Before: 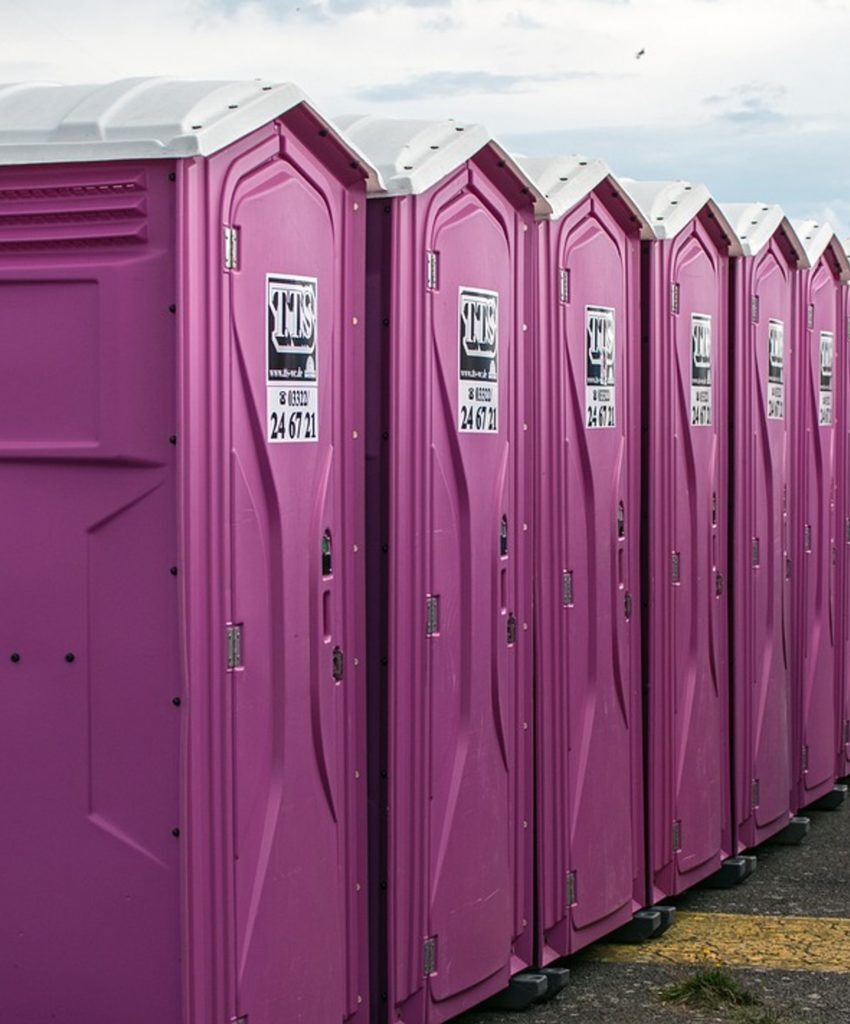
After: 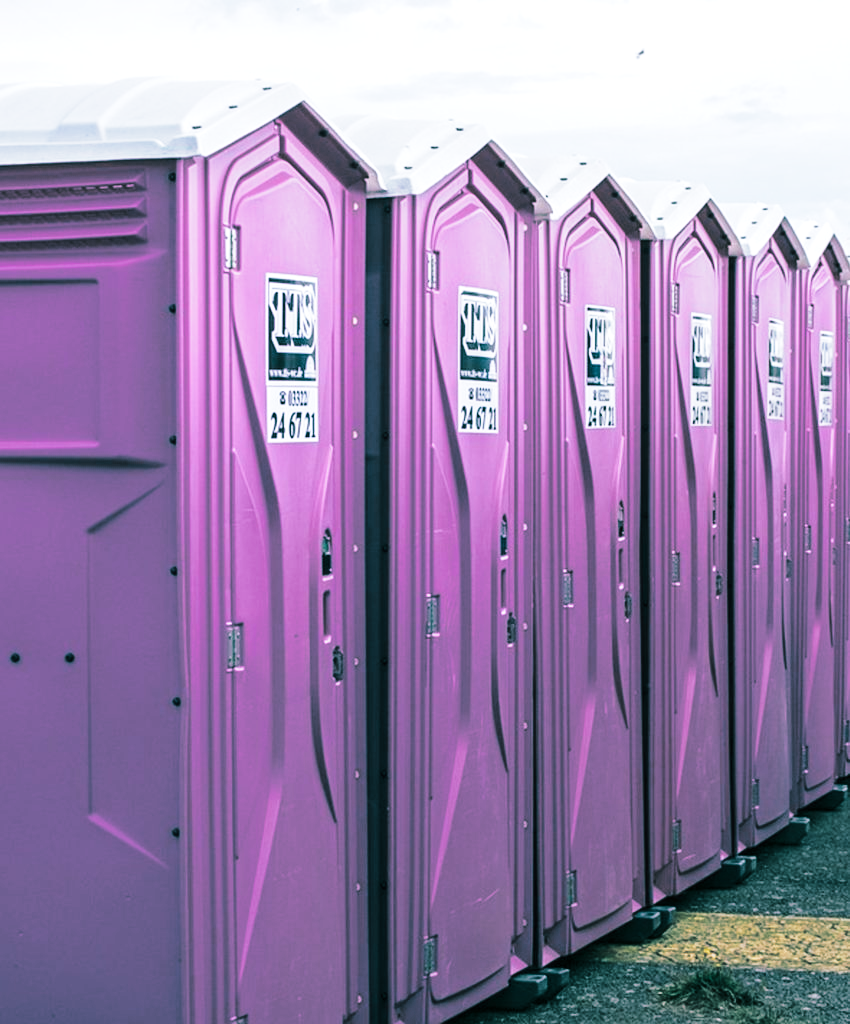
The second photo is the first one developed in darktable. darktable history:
base curve: curves: ch0 [(0, 0) (0.028, 0.03) (0.121, 0.232) (0.46, 0.748) (0.859, 0.968) (1, 1)], preserve colors none
white balance: red 0.948, green 1.02, blue 1.176
split-toning: shadows › hue 183.6°, shadows › saturation 0.52, highlights › hue 0°, highlights › saturation 0
